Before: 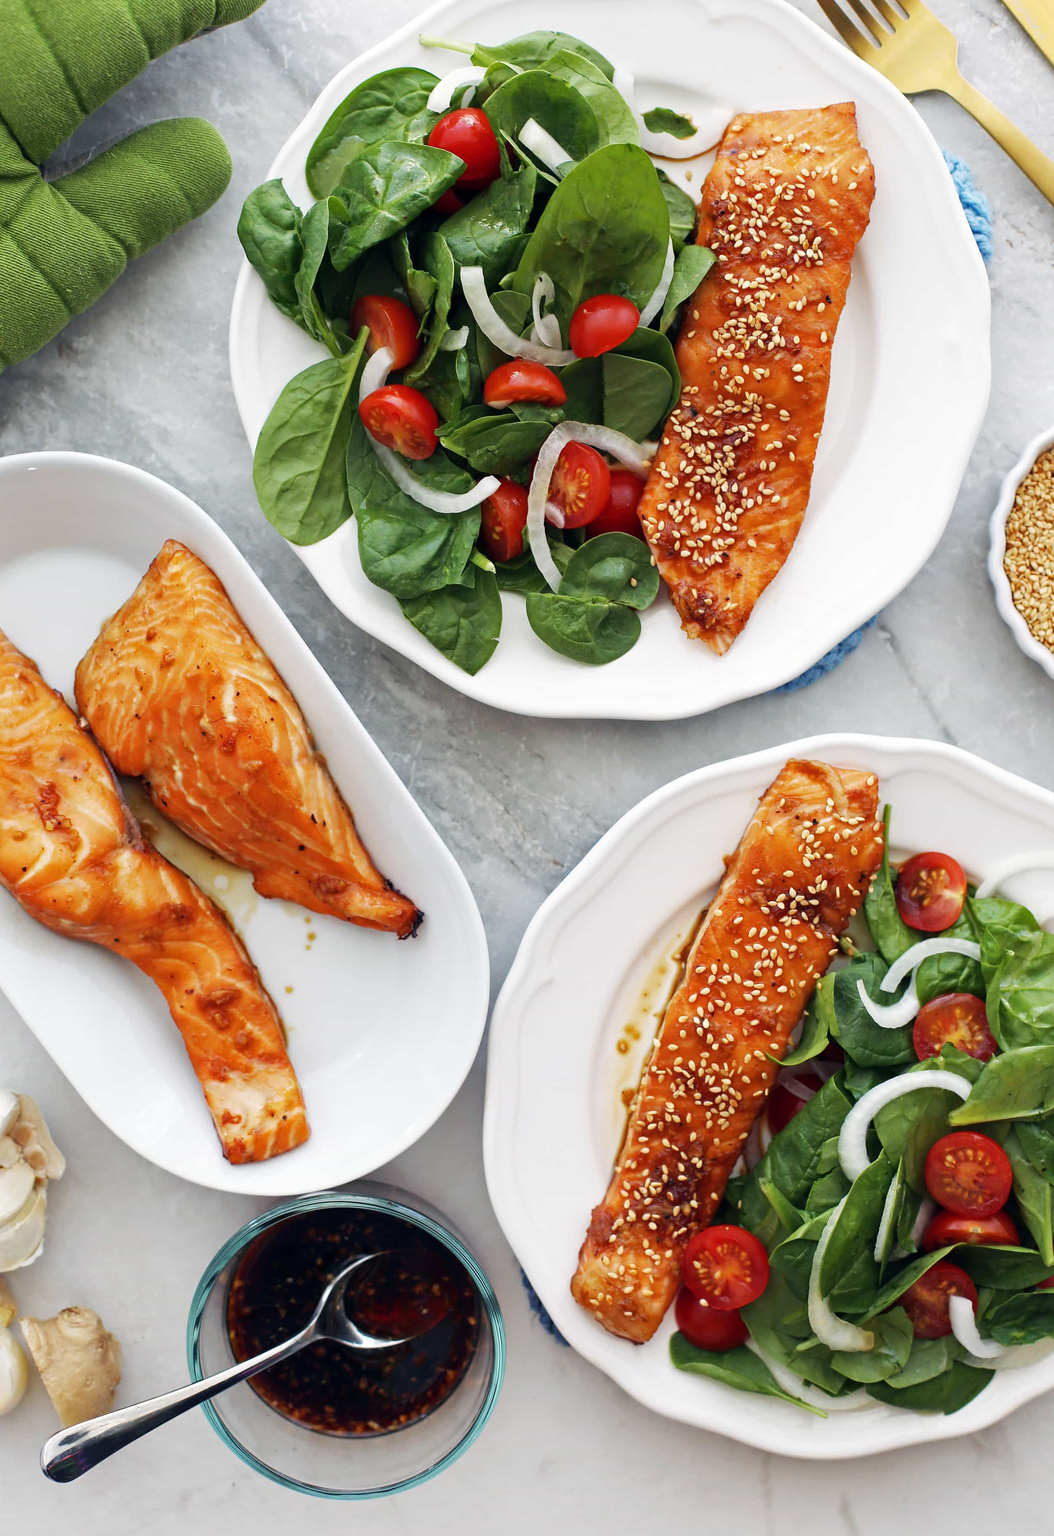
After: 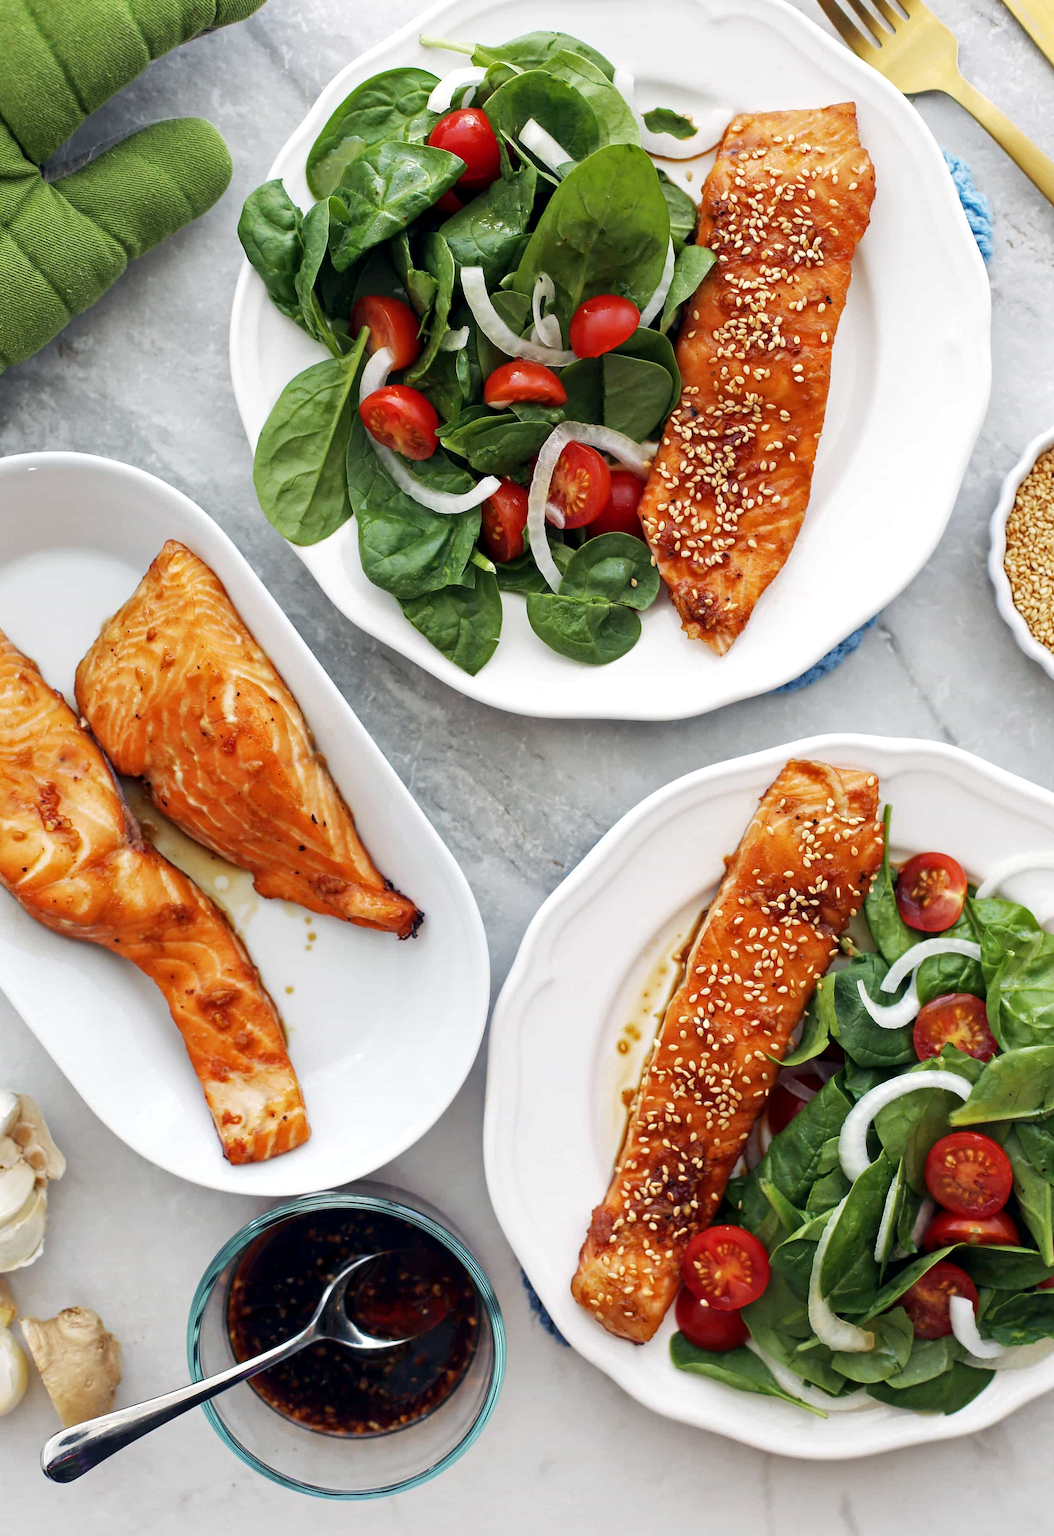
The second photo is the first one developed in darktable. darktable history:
local contrast: highlights 107%, shadows 101%, detail 120%, midtone range 0.2
